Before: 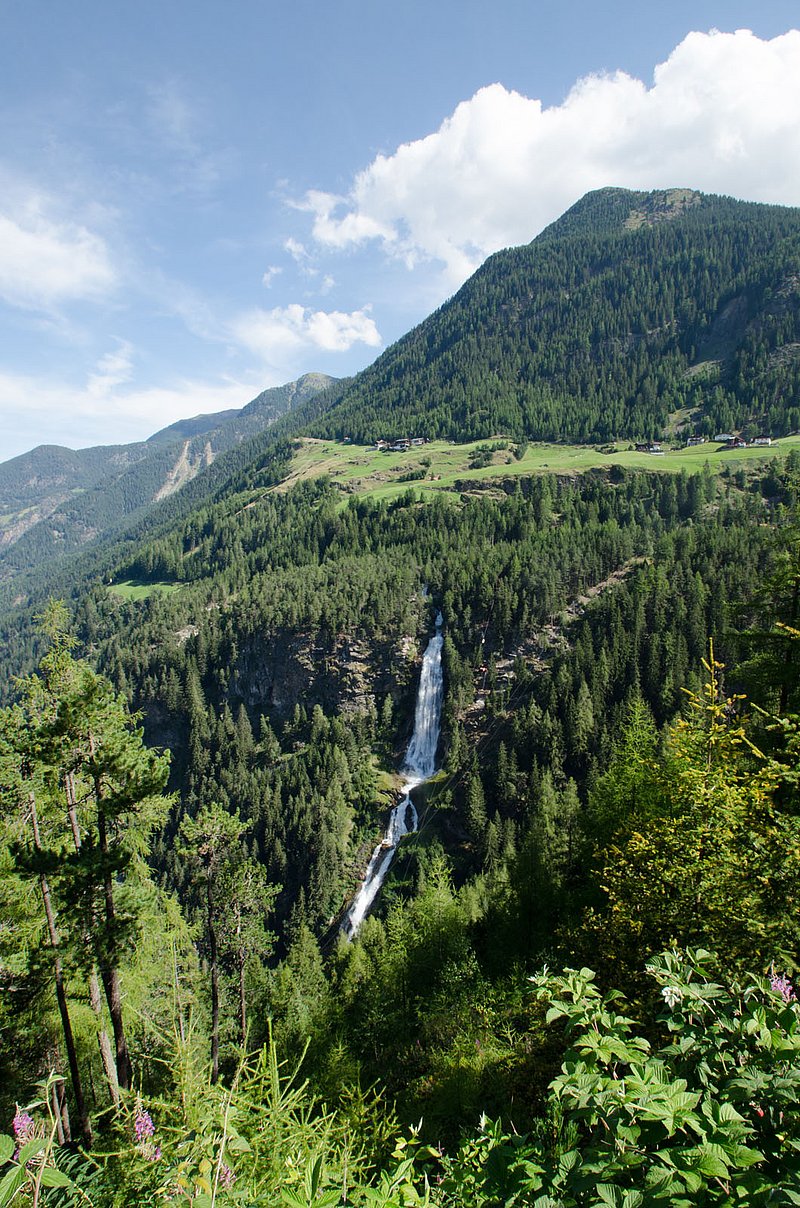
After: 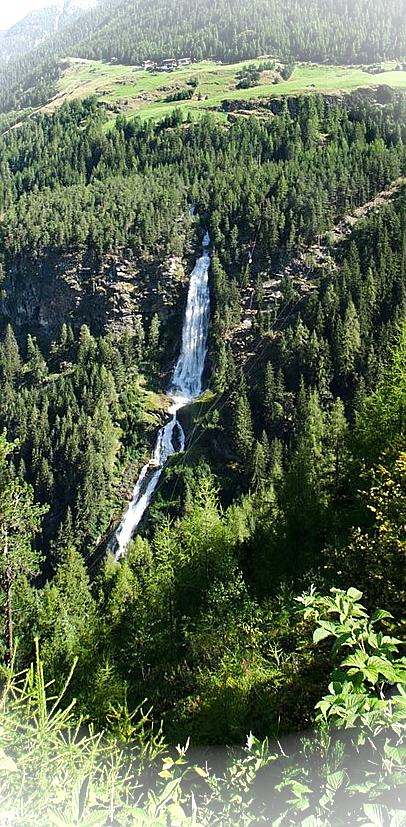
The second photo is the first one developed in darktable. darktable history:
exposure: exposure 0.567 EV, compensate highlight preservation false
crop and rotate: left 29.329%, top 31.474%, right 19.843%
sharpen: radius 1.445, amount 0.397, threshold 1.367
vignetting: brightness 0.997, saturation -0.49
